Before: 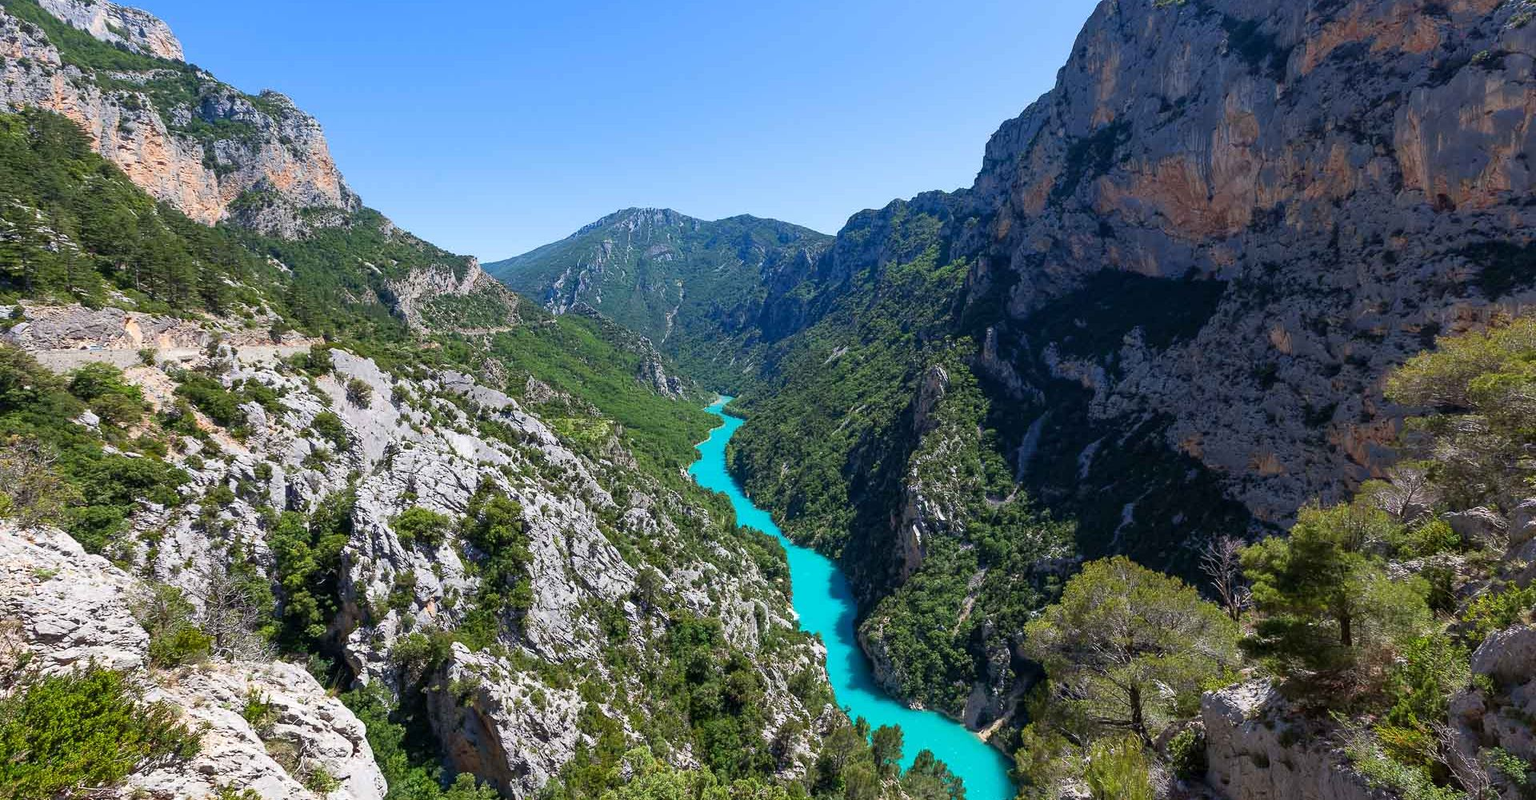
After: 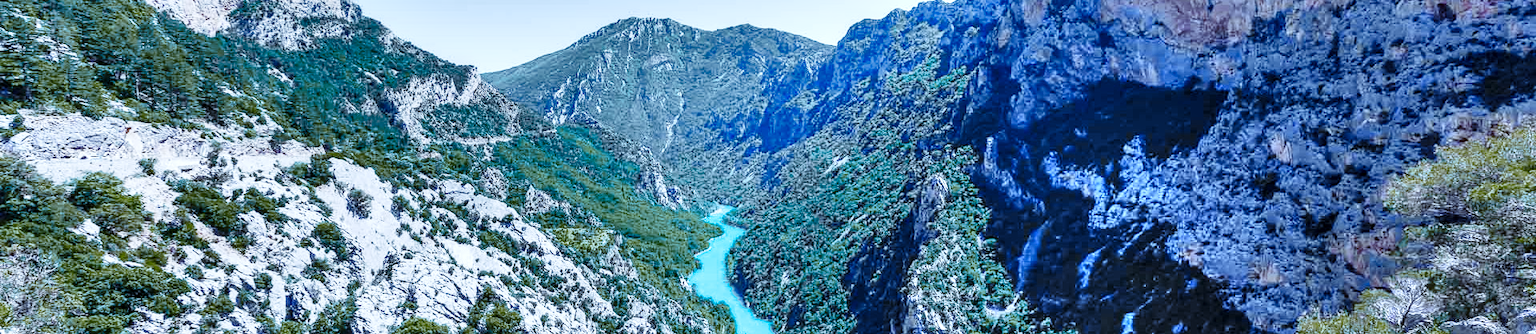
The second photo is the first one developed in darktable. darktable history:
shadows and highlights: shadows 80.73, white point adjustment -9.07, highlights -61.46, soften with gaussian
local contrast: on, module defaults
crop and rotate: top 23.84%, bottom 34.294%
exposure: exposure 0.376 EV, compensate highlight preservation false
base curve: curves: ch0 [(0, 0) (0.028, 0.03) (0.121, 0.232) (0.46, 0.748) (0.859, 0.968) (1, 1)], preserve colors none
white balance: red 0.766, blue 1.537
color zones: curves: ch0 [(0, 0.533) (0.126, 0.533) (0.234, 0.533) (0.368, 0.357) (0.5, 0.5) (0.625, 0.5) (0.74, 0.637) (0.875, 0.5)]; ch1 [(0.004, 0.708) (0.129, 0.662) (0.25, 0.5) (0.375, 0.331) (0.496, 0.396) (0.625, 0.649) (0.739, 0.26) (0.875, 0.5) (1, 0.478)]; ch2 [(0, 0.409) (0.132, 0.403) (0.236, 0.558) (0.379, 0.448) (0.5, 0.5) (0.625, 0.5) (0.691, 0.39) (0.875, 0.5)]
